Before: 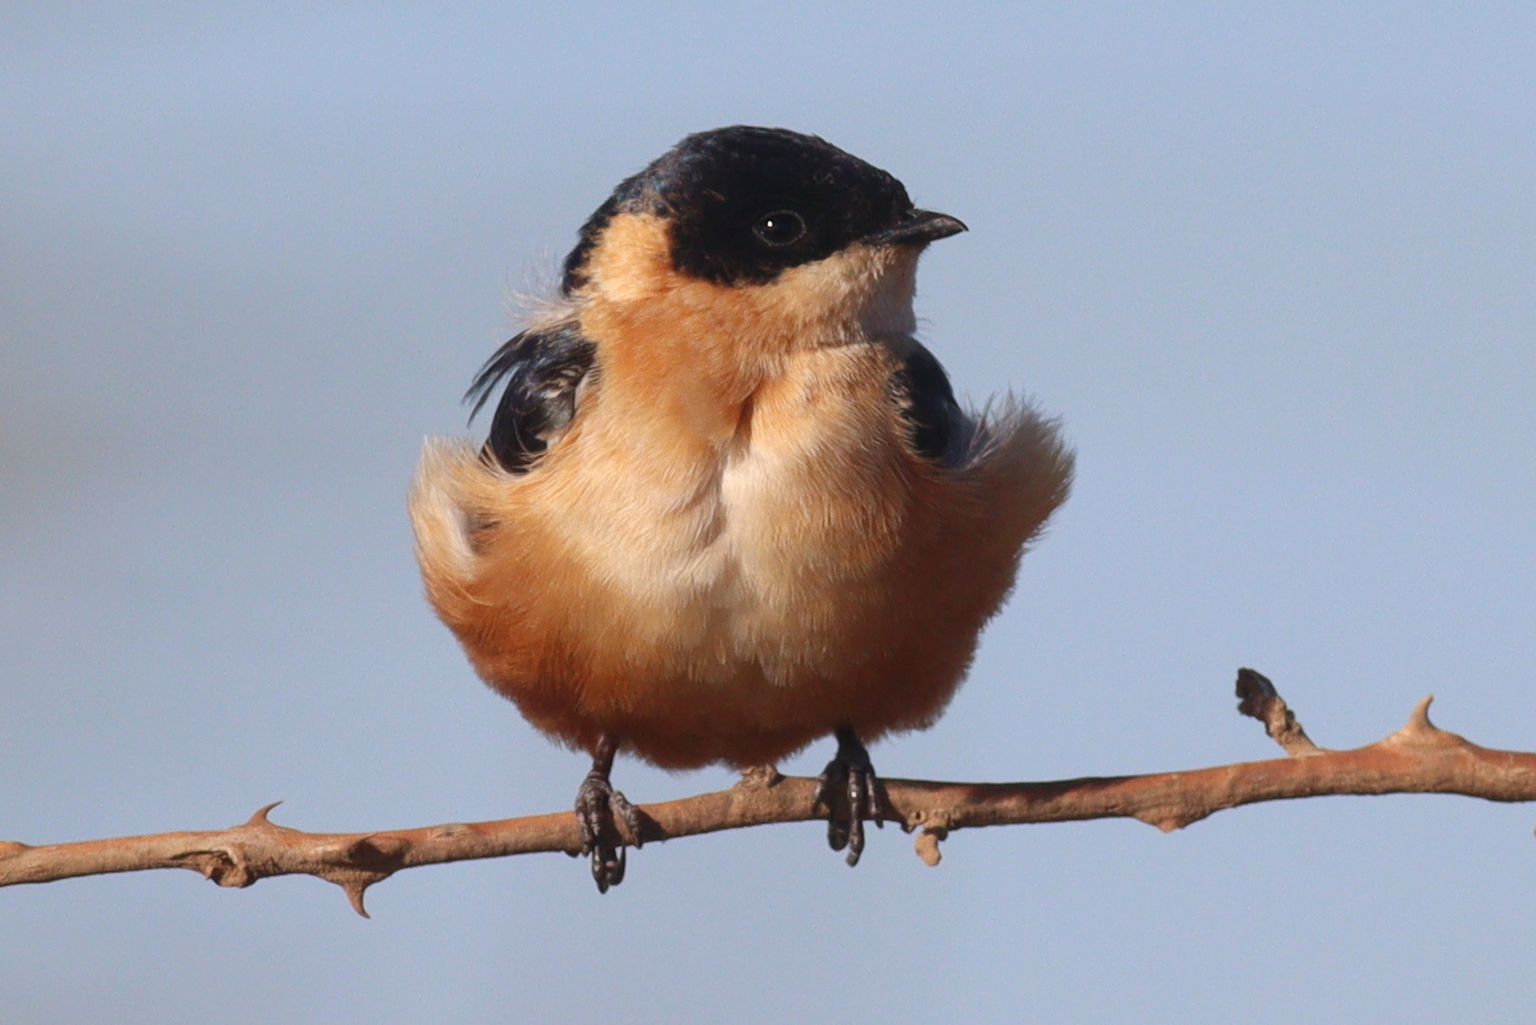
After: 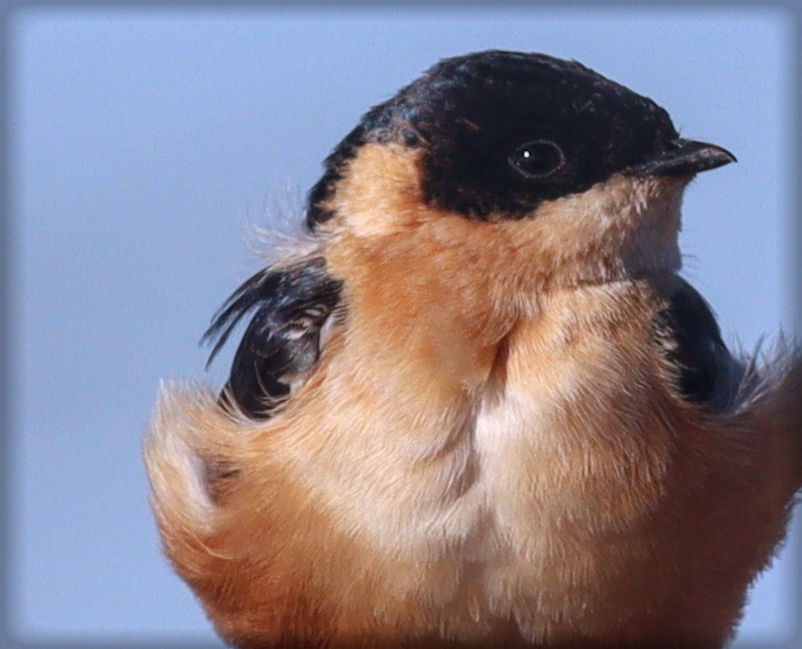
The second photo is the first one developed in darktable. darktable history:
vignetting: fall-off start 93.14%, fall-off radius 6.09%, brightness -0.561, saturation -0.003, automatic ratio true, width/height ratio 1.33, shape 0.052
local contrast: on, module defaults
color calibration: illuminant custom, x 0.371, y 0.381, temperature 4283.14 K
crop: left 17.839%, top 7.656%, right 32.912%, bottom 32.613%
